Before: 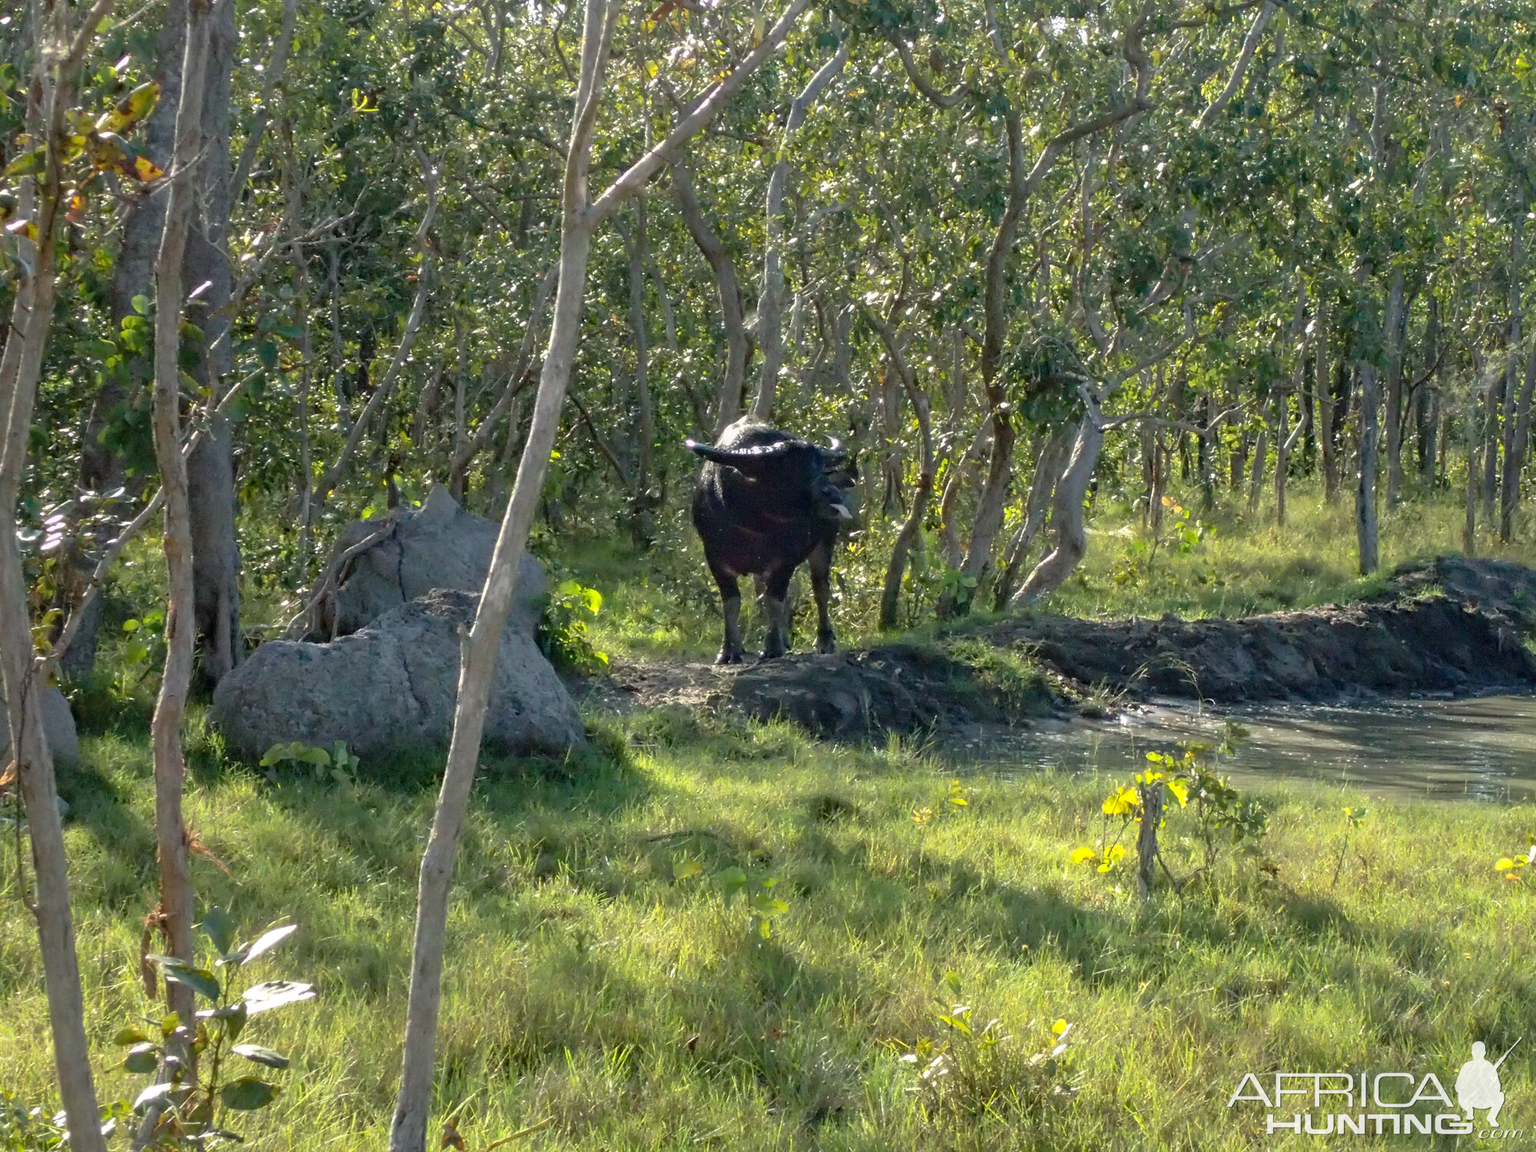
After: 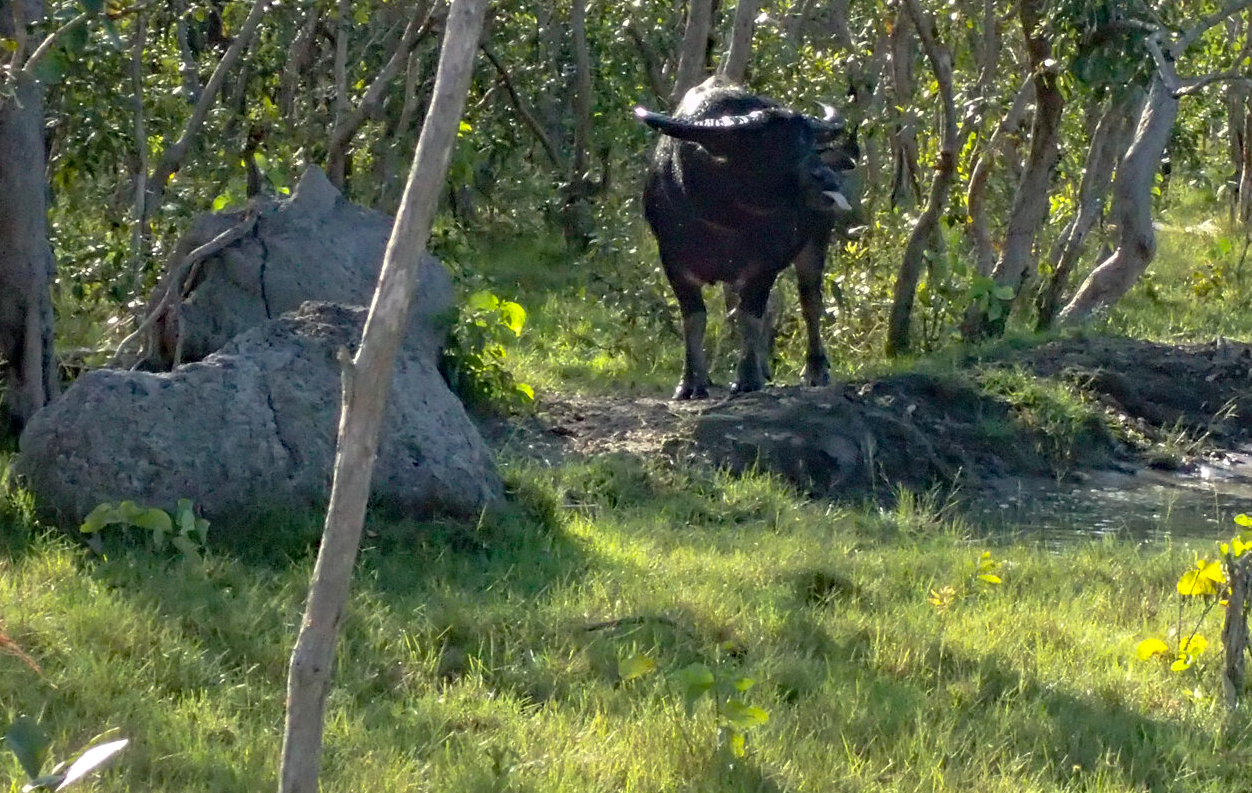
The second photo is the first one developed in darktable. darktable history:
crop: left 12.945%, top 31.01%, right 24.454%, bottom 16.06%
haze removal: compatibility mode true, adaptive false
tone equalizer: edges refinement/feathering 500, mask exposure compensation -1.57 EV, preserve details no
